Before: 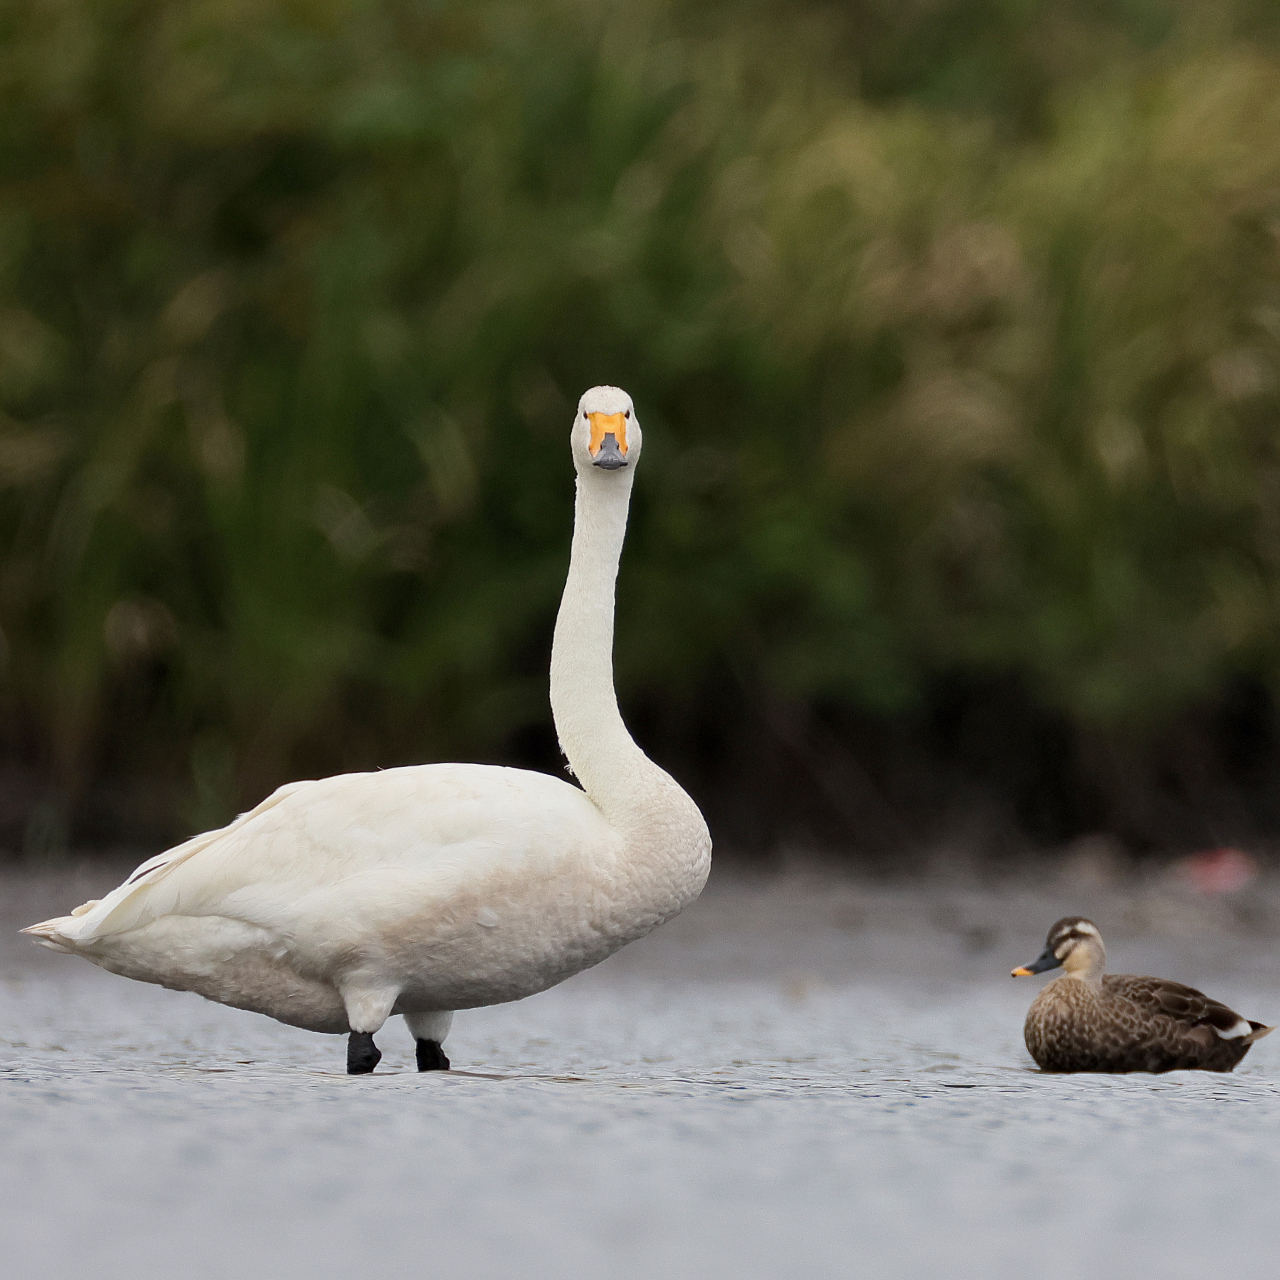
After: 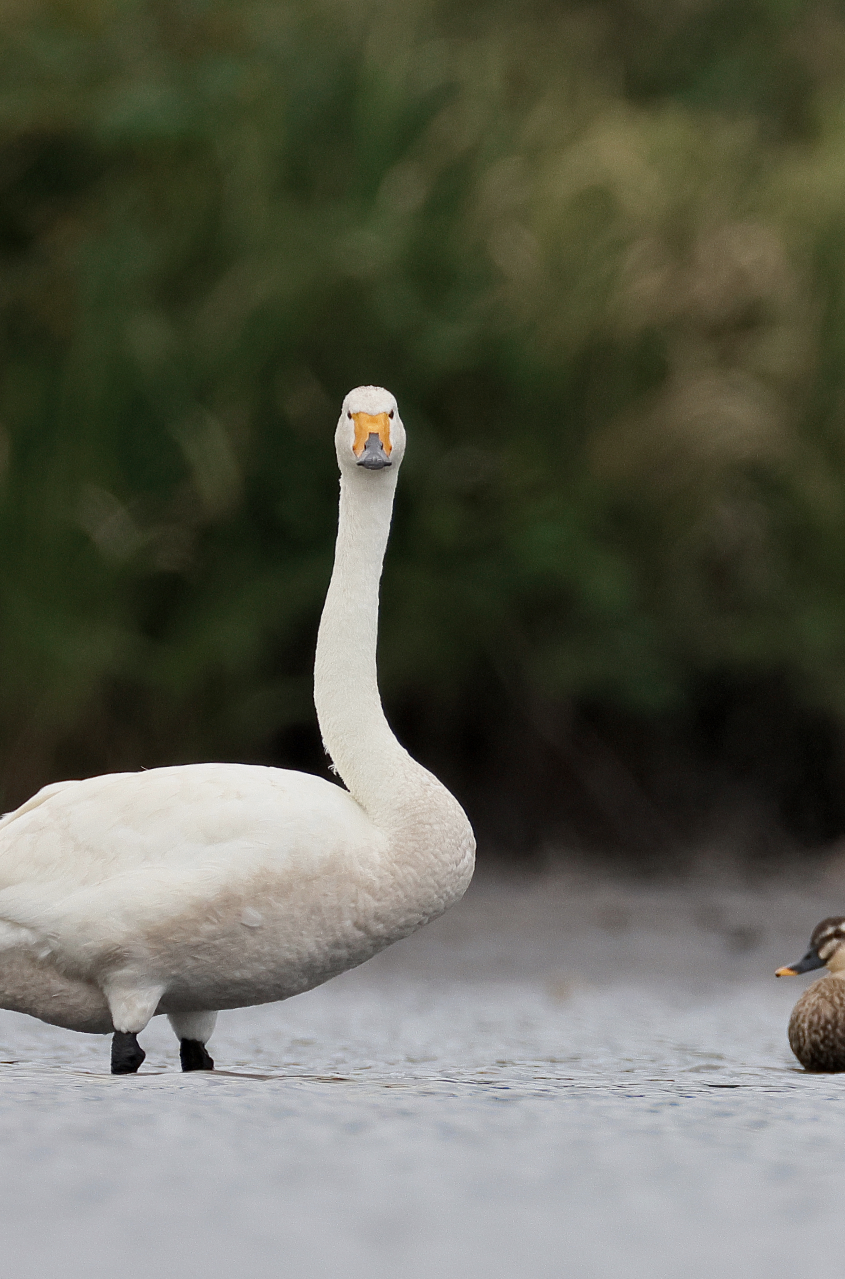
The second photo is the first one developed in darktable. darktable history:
color zones: curves: ch0 [(0, 0.5) (0.125, 0.4) (0.25, 0.5) (0.375, 0.4) (0.5, 0.4) (0.625, 0.6) (0.75, 0.6) (0.875, 0.5)]; ch1 [(0, 0.4) (0.125, 0.5) (0.25, 0.4) (0.375, 0.4) (0.5, 0.4) (0.625, 0.4) (0.75, 0.5) (0.875, 0.4)]; ch2 [(0, 0.6) (0.125, 0.5) (0.25, 0.5) (0.375, 0.6) (0.5, 0.6) (0.625, 0.5) (0.75, 0.5) (0.875, 0.5)]
crop and rotate: left 18.442%, right 15.508%
